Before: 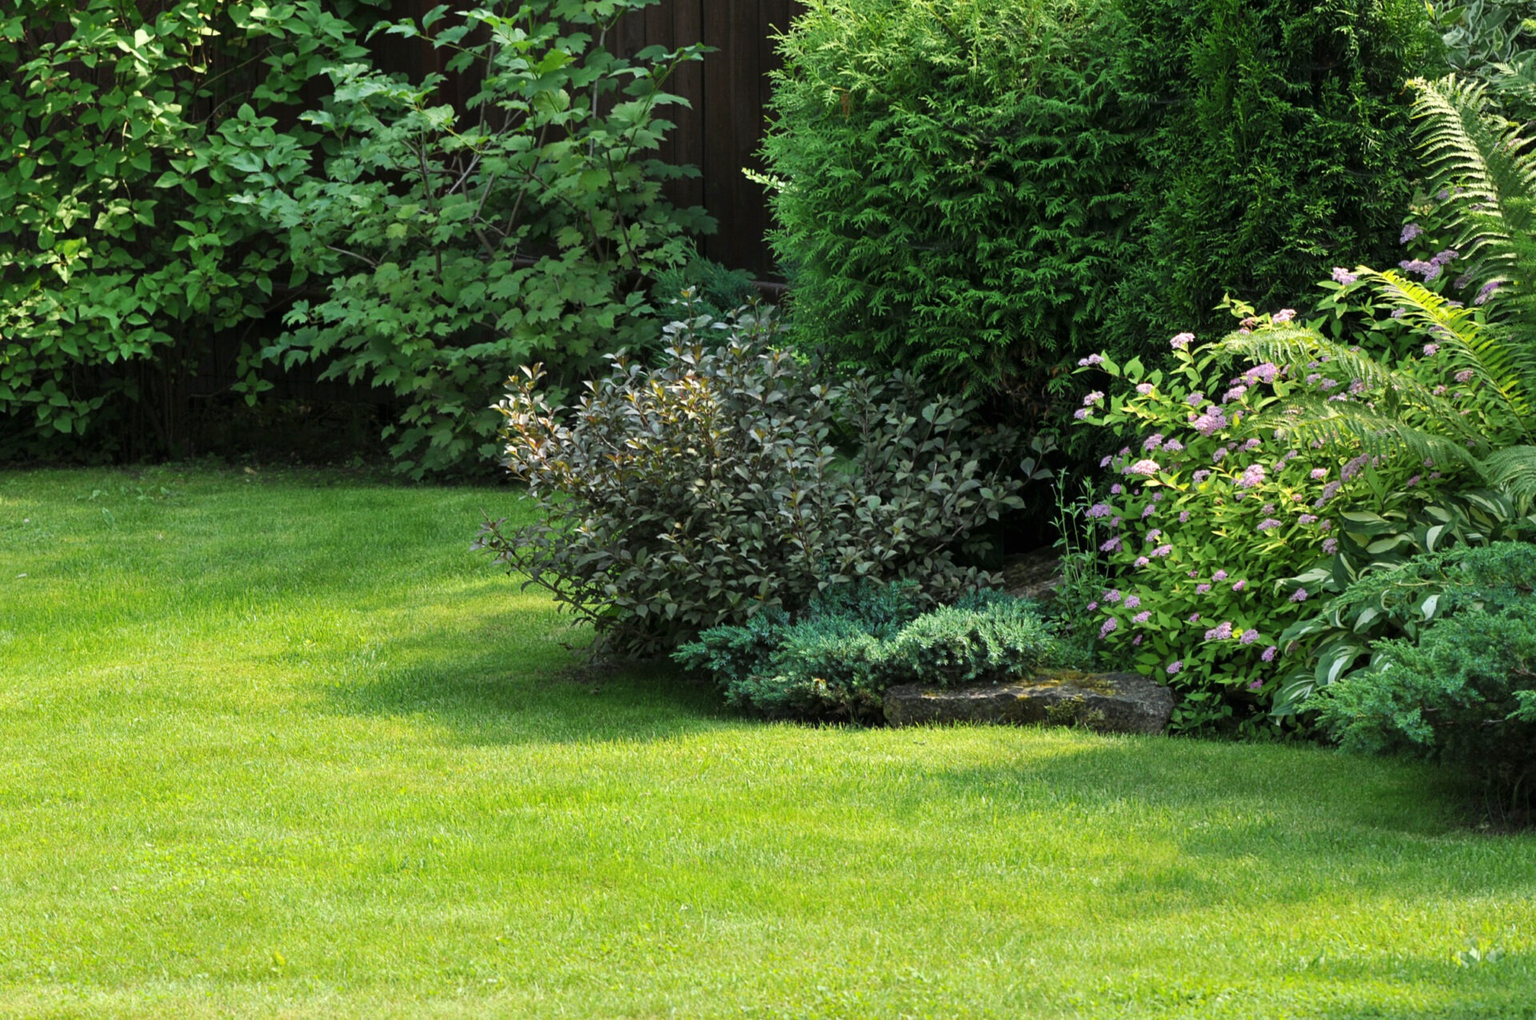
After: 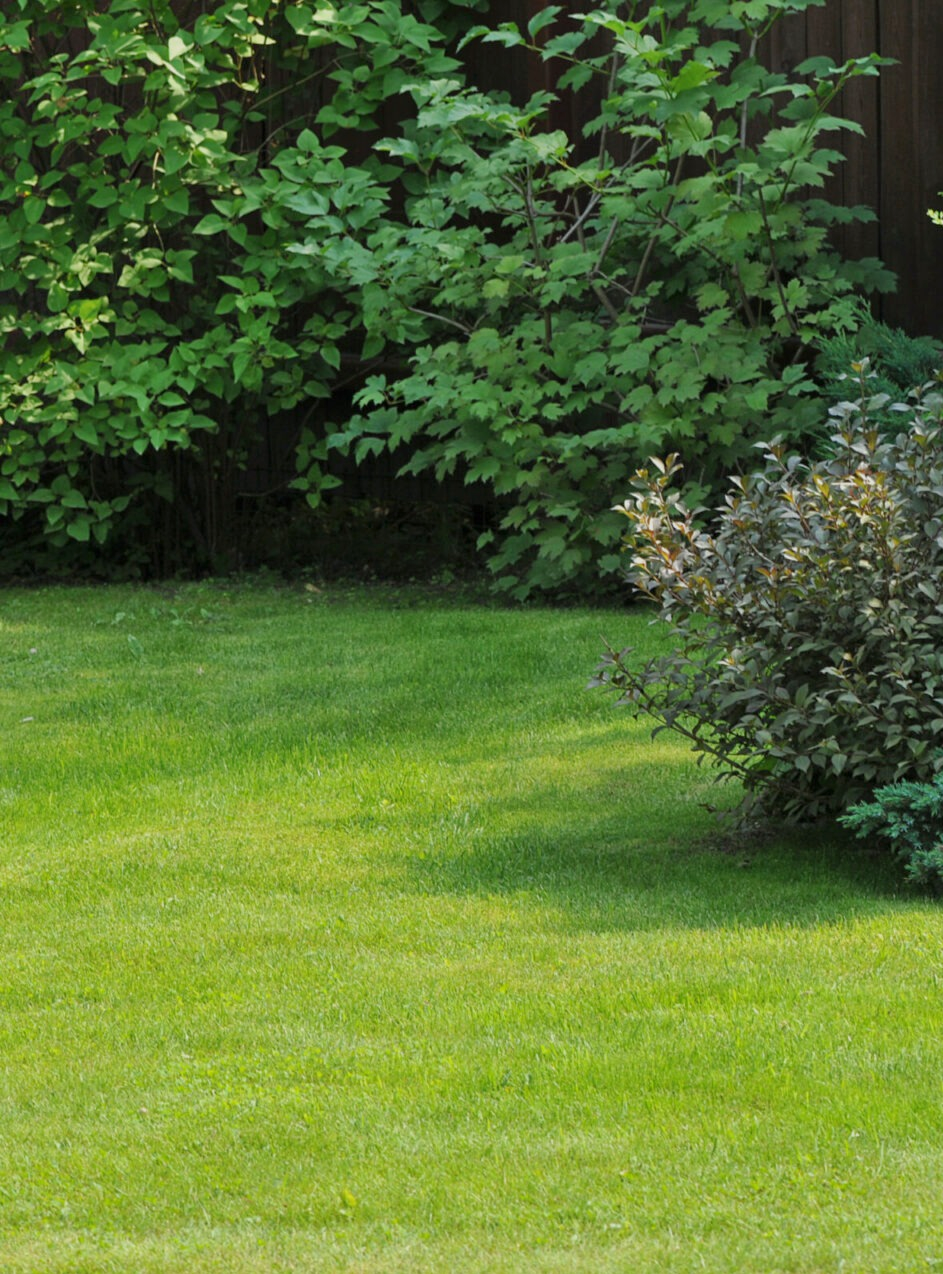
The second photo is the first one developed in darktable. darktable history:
crop and rotate: left 0%, top 0%, right 50.845%
tone equalizer: -8 EV 0.25 EV, -7 EV 0.417 EV, -6 EV 0.417 EV, -5 EV 0.25 EV, -3 EV -0.25 EV, -2 EV -0.417 EV, -1 EV -0.417 EV, +0 EV -0.25 EV, edges refinement/feathering 500, mask exposure compensation -1.57 EV, preserve details guided filter
